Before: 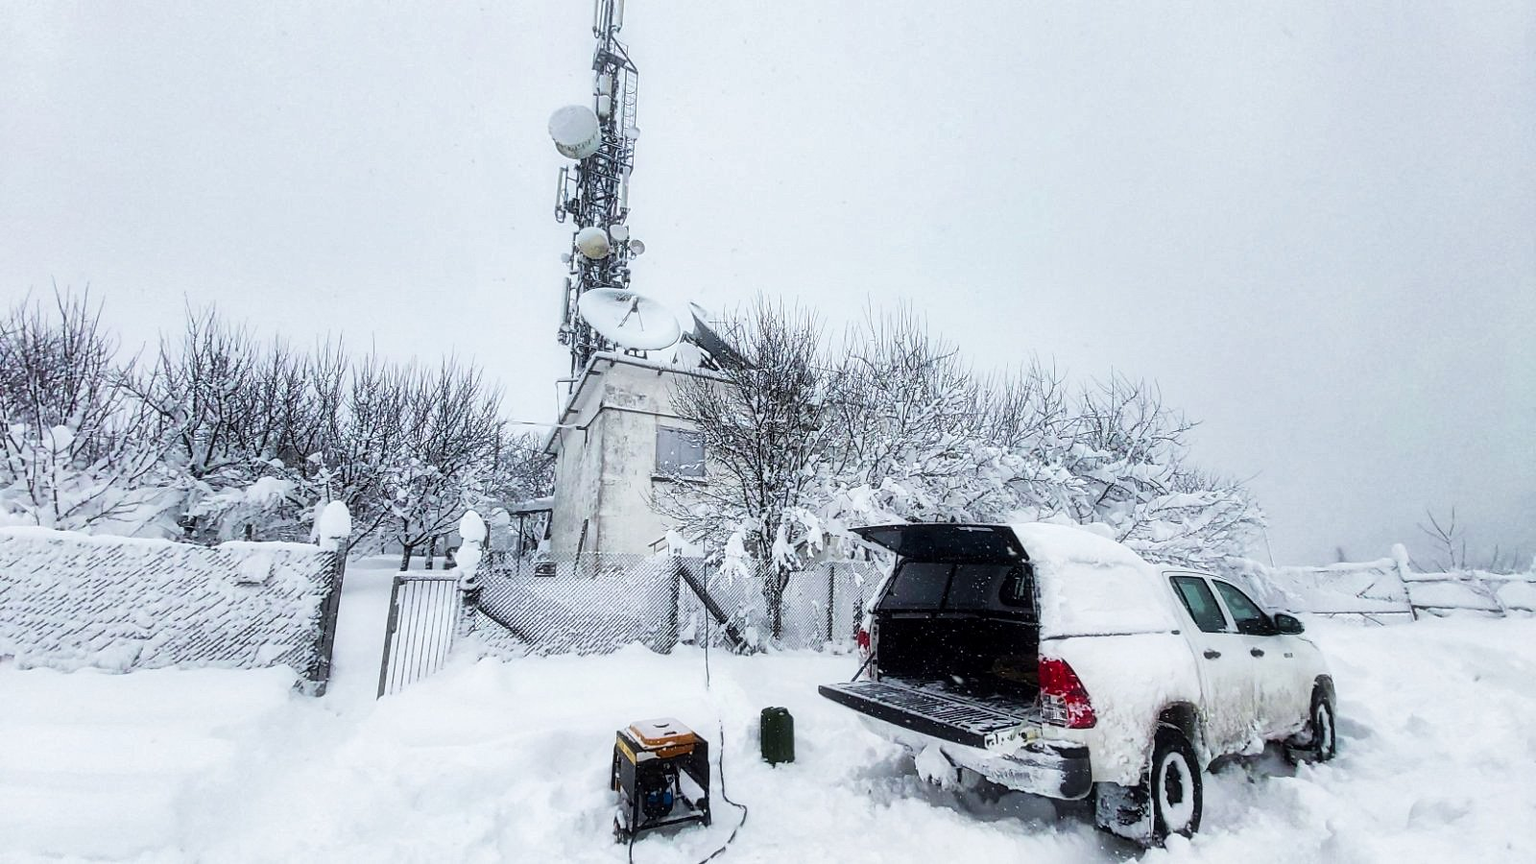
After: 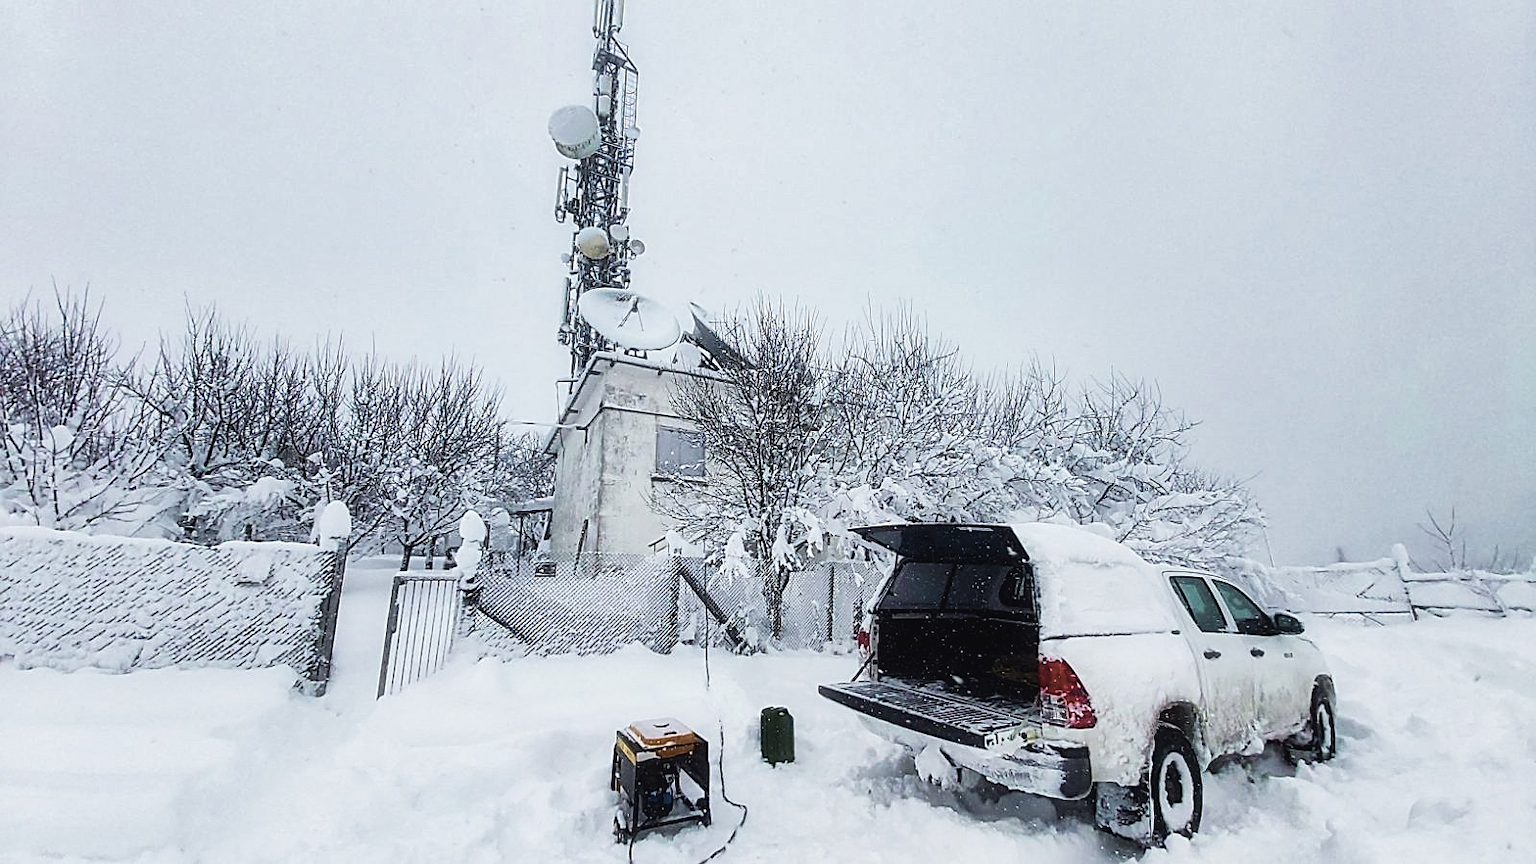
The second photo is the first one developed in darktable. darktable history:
sharpen: on, module defaults
contrast brightness saturation: contrast -0.06, saturation -0.411
velvia: strength 56.16%
